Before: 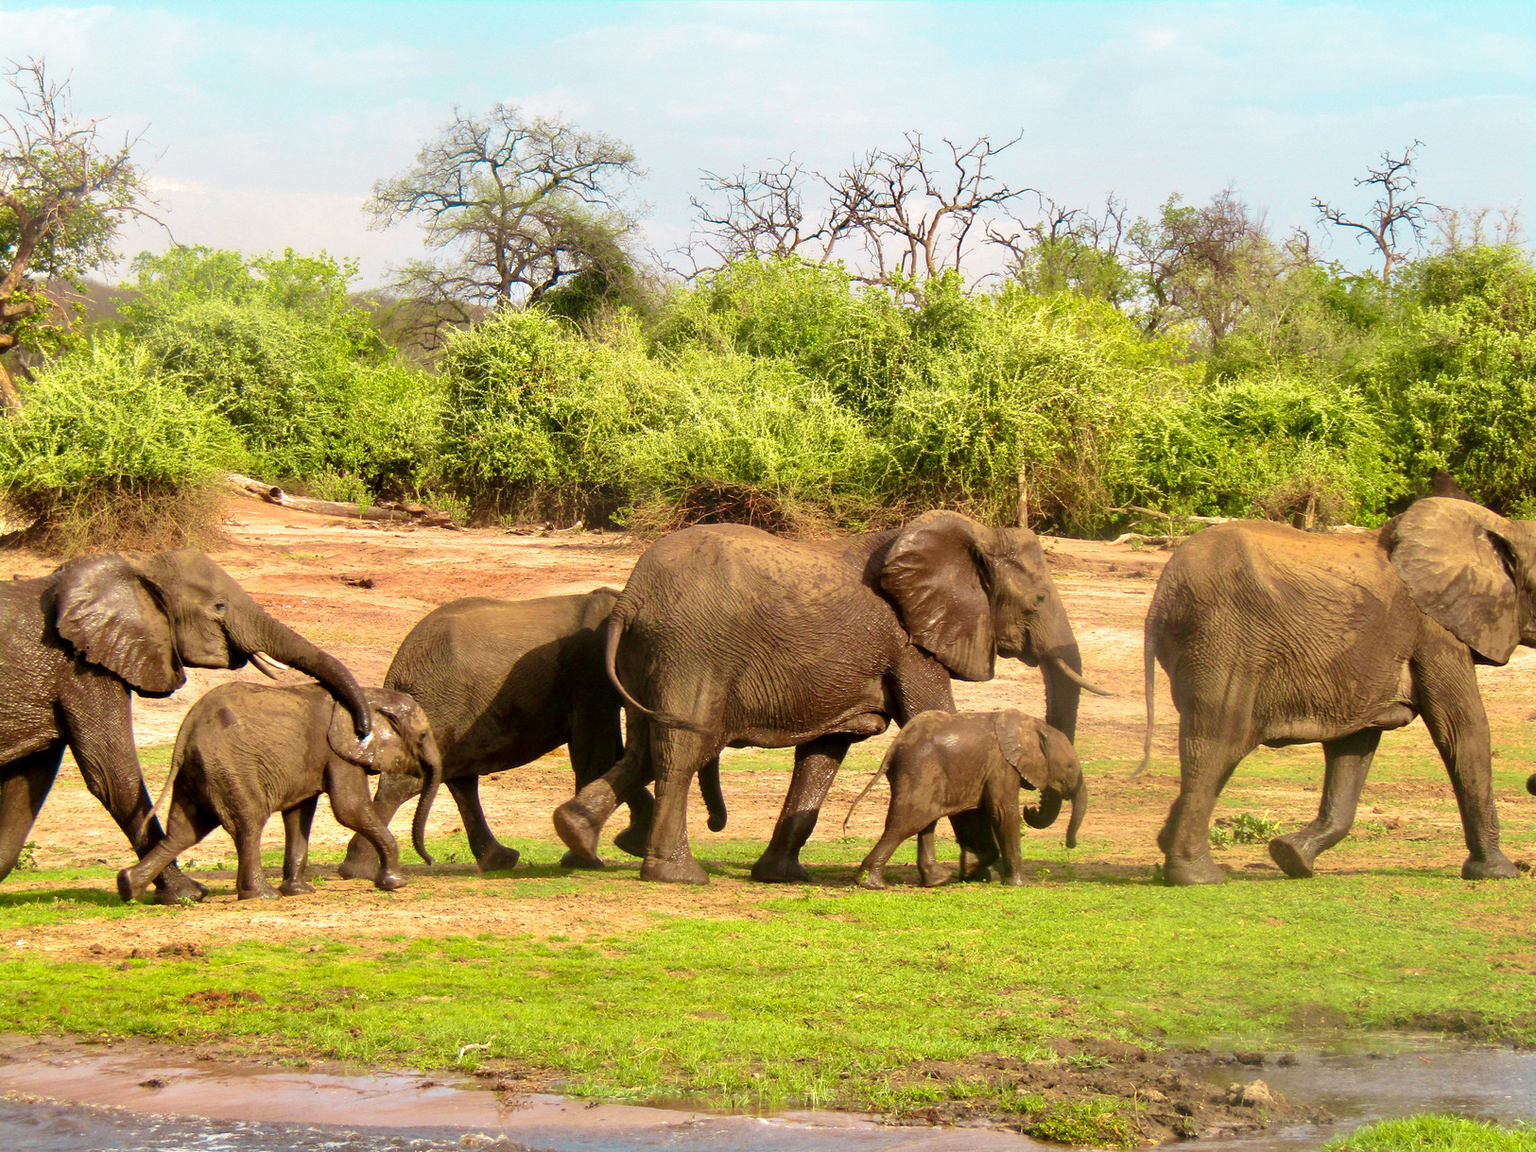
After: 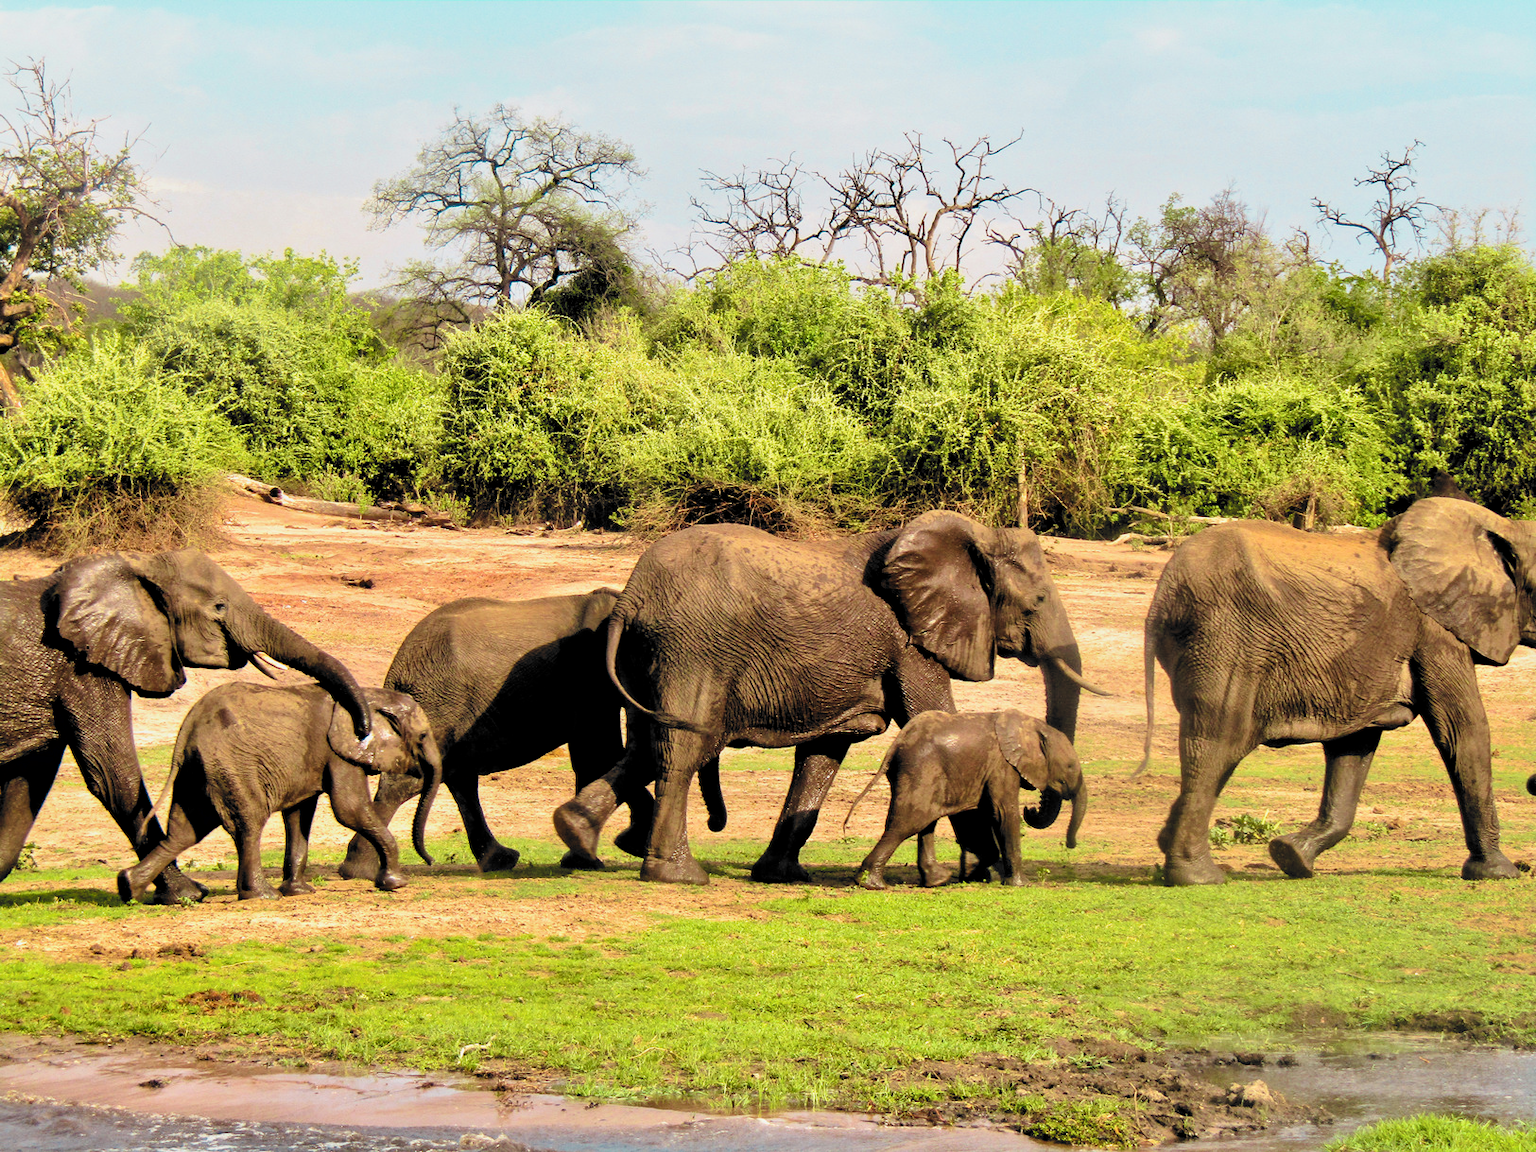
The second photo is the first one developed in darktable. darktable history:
local contrast: mode bilateral grid, contrast 29, coarseness 24, midtone range 0.2
filmic rgb: black relative exposure -5.1 EV, white relative exposure 3.52 EV, hardness 3.18, contrast 1.298, highlights saturation mix -49.89%, color science v6 (2022)
